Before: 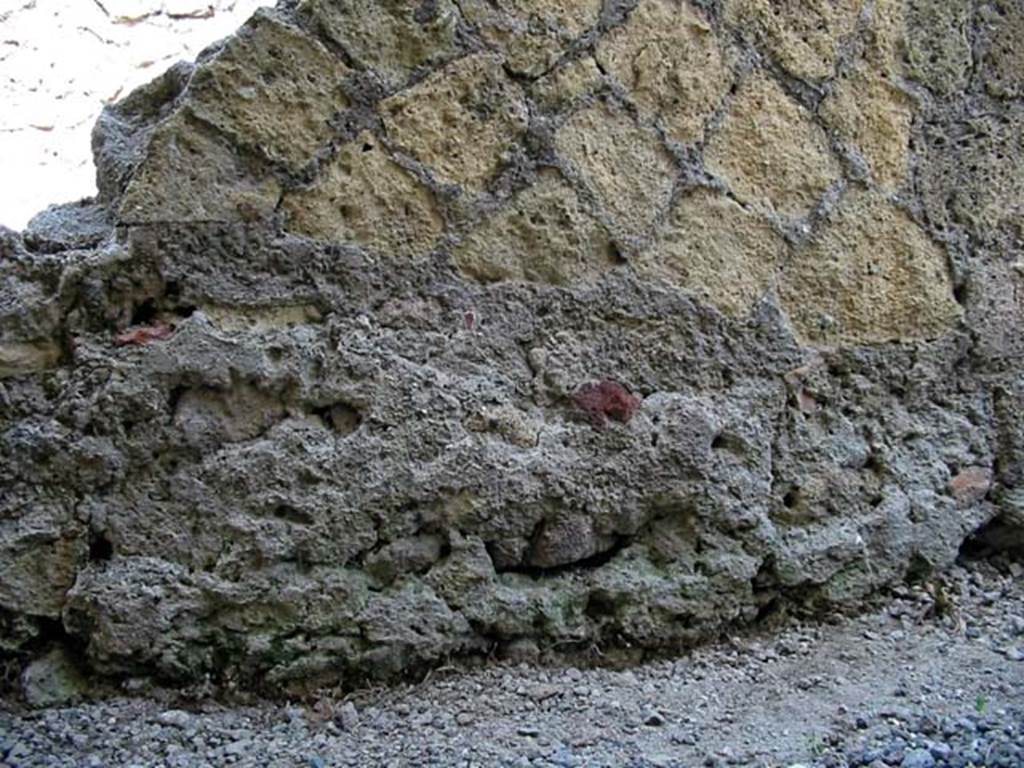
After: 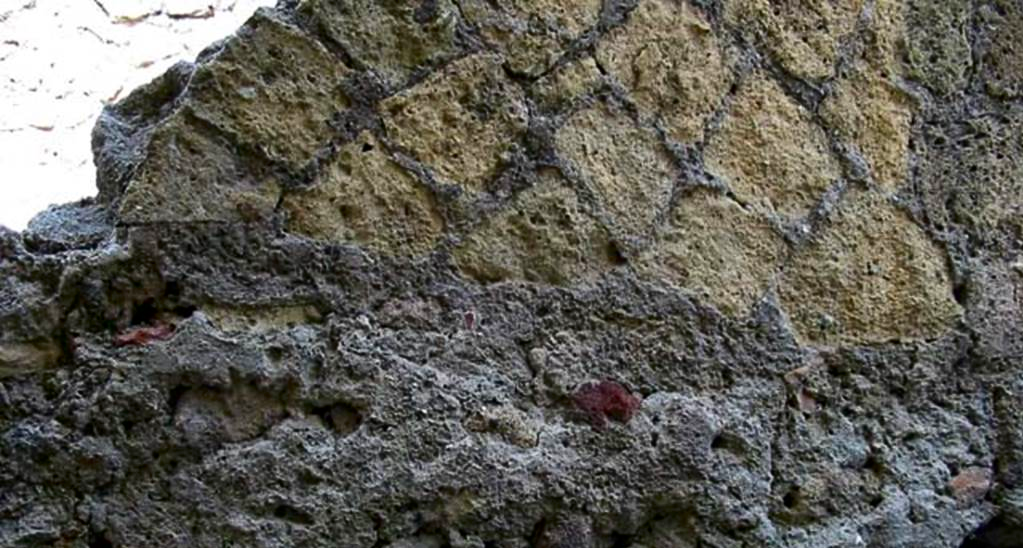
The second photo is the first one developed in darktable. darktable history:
contrast brightness saturation: contrast 0.123, brightness -0.118, saturation 0.197
crop: right 0.001%, bottom 28.62%
